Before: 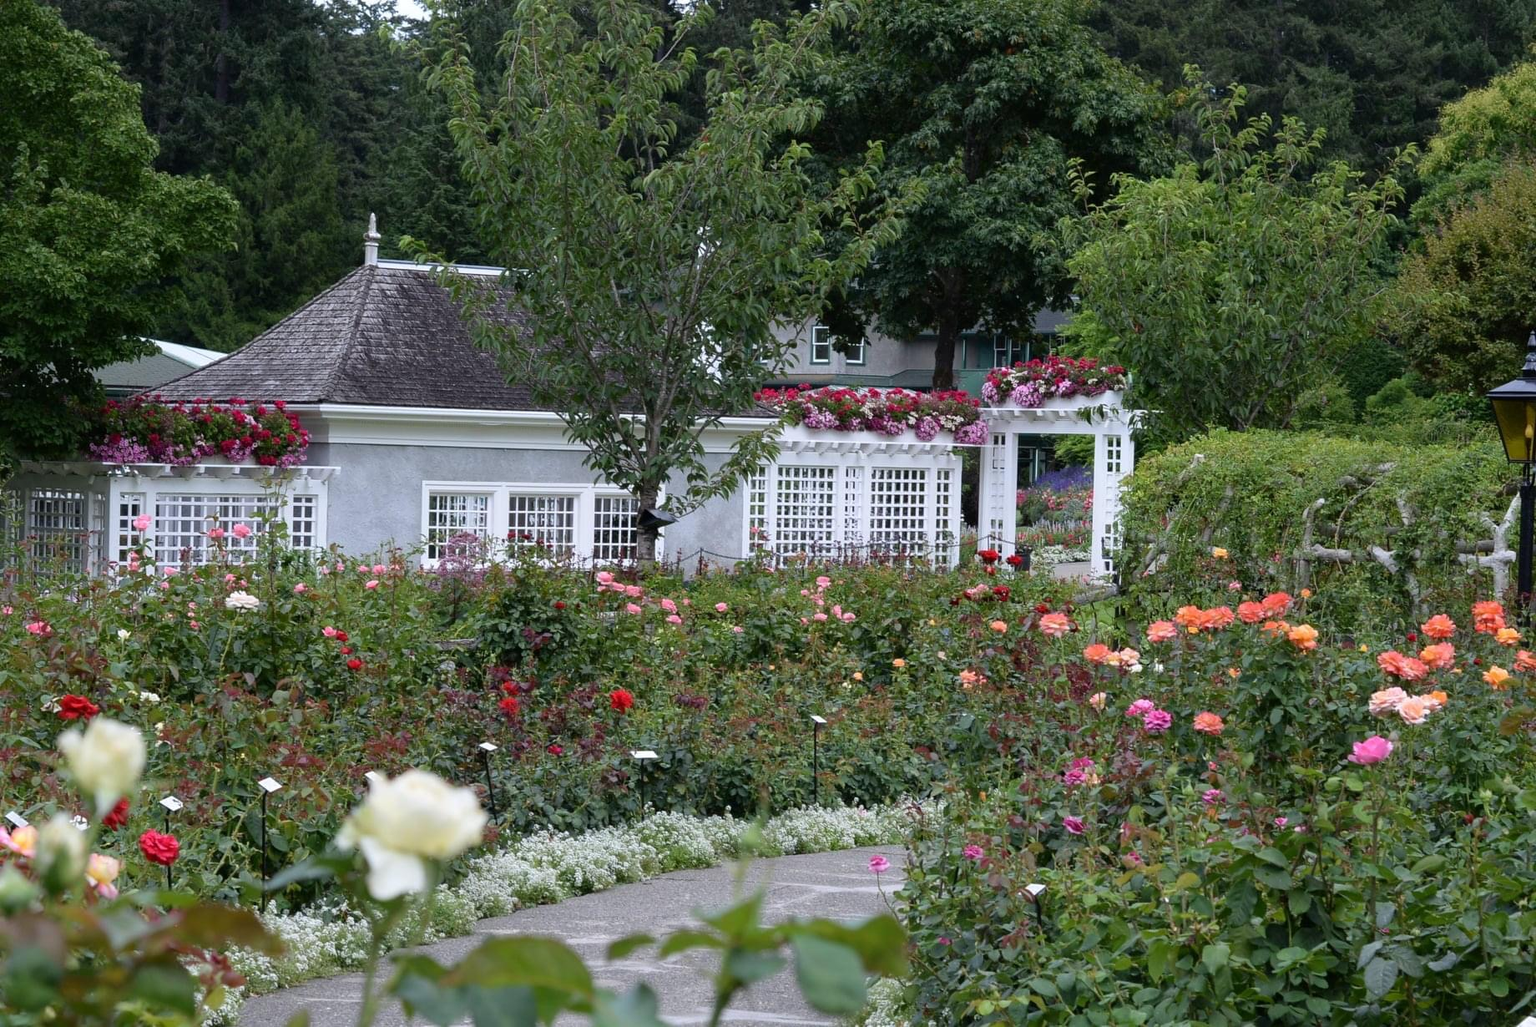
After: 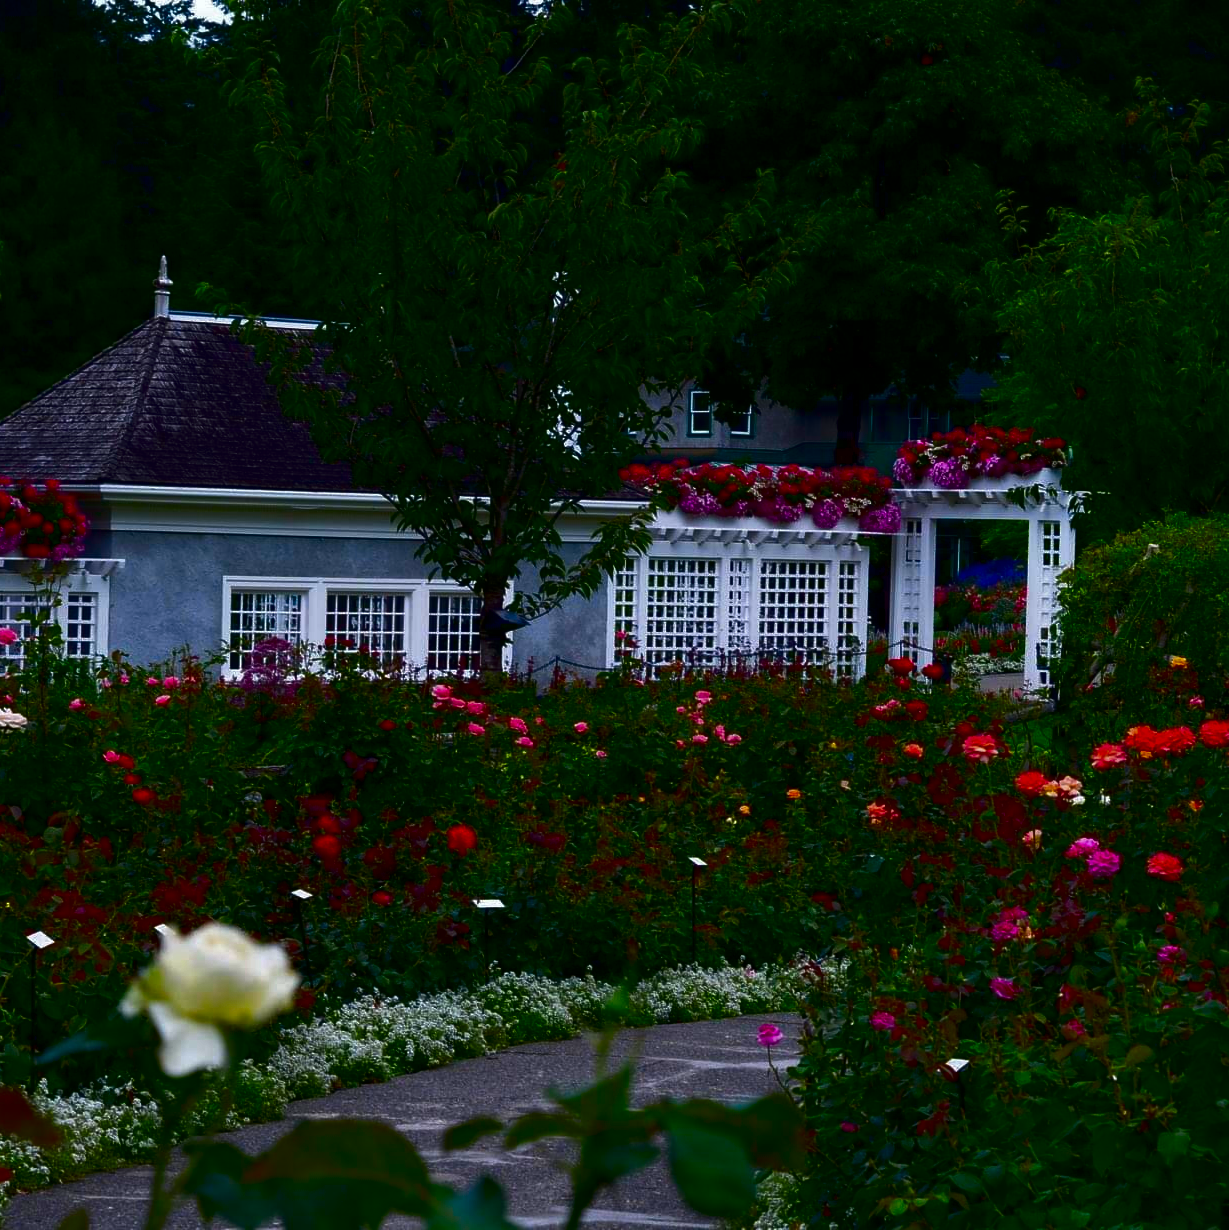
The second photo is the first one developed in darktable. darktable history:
crop: left 15.382%, right 17.782%
contrast brightness saturation: brightness -0.99, saturation 0.987
